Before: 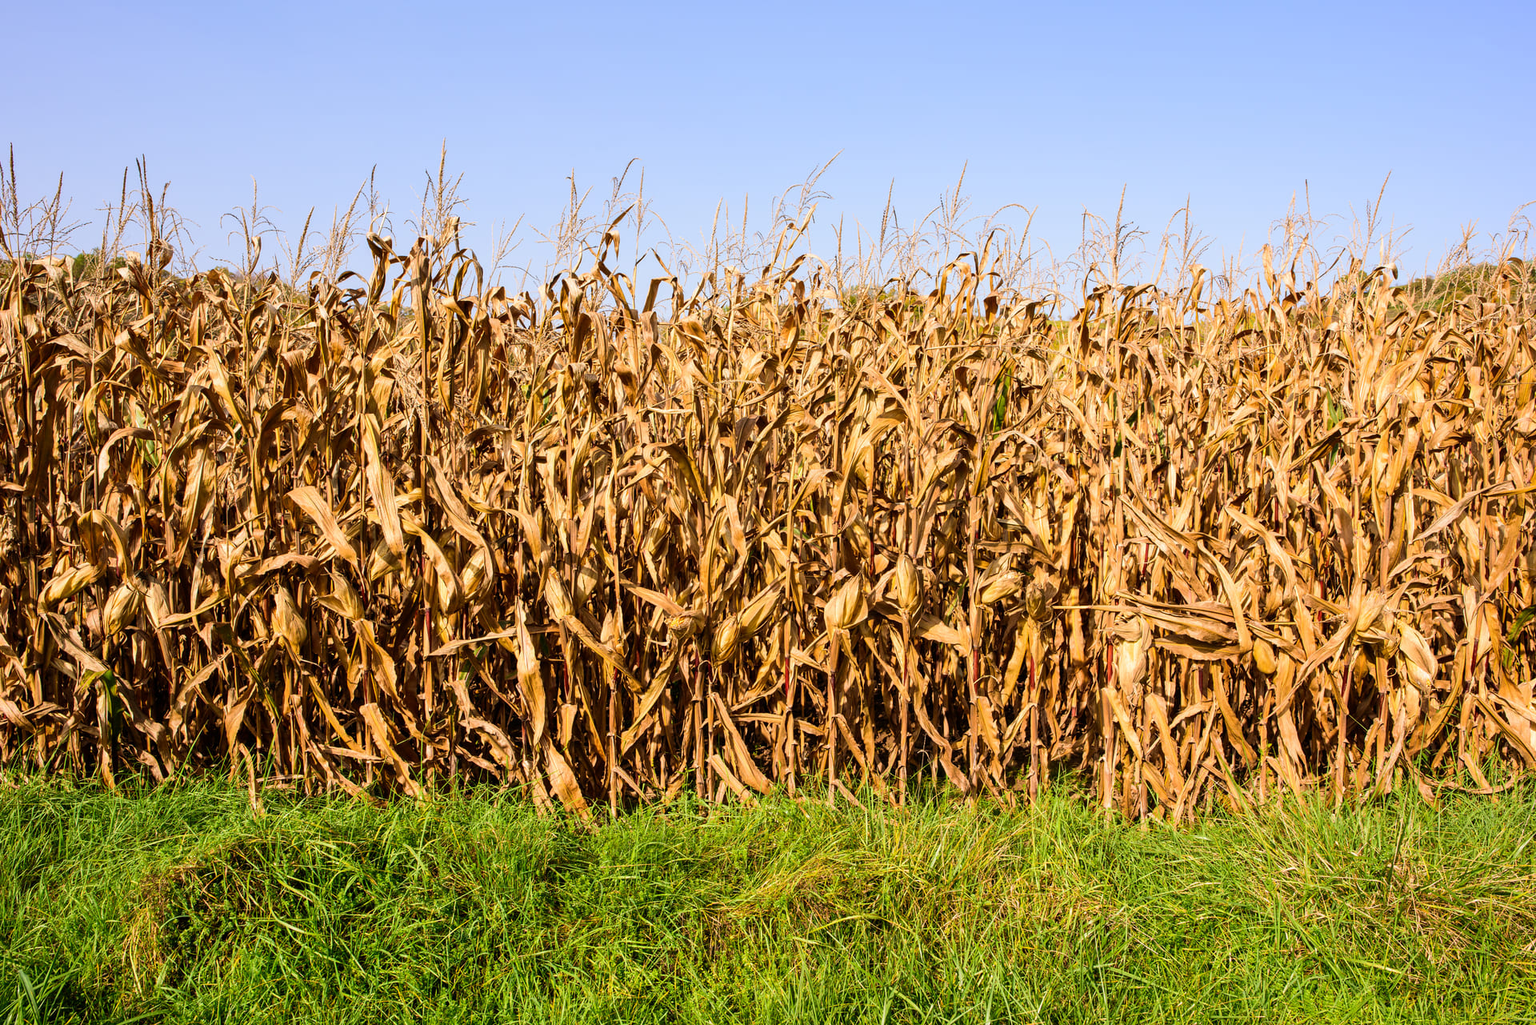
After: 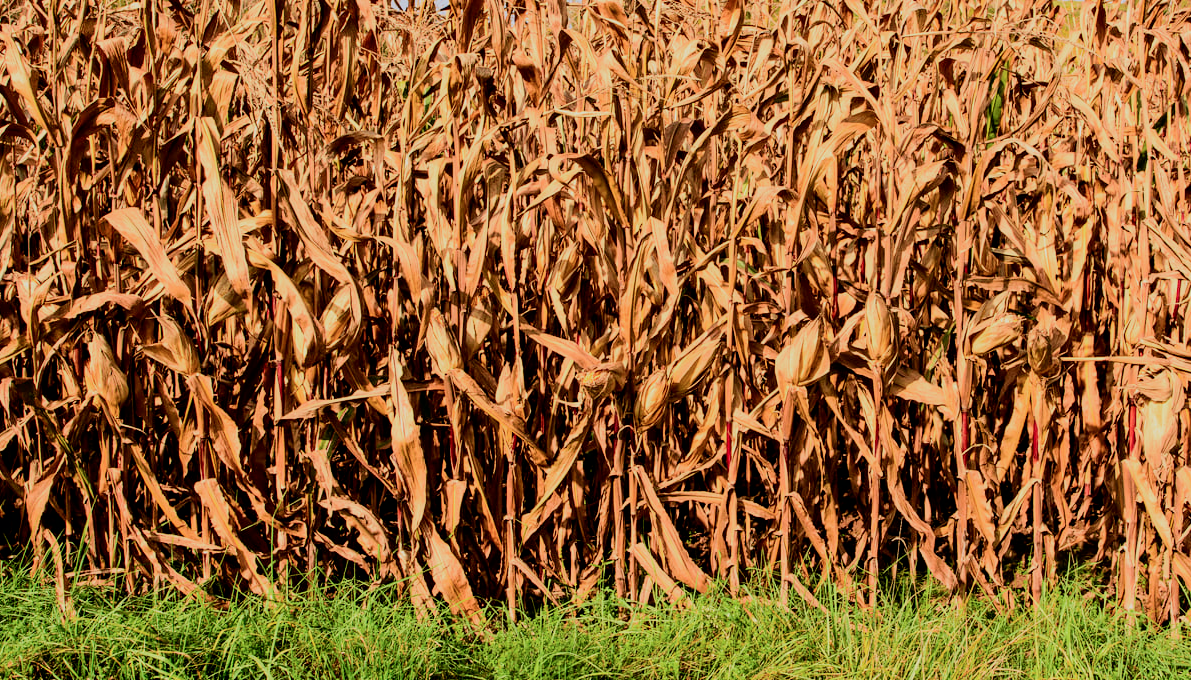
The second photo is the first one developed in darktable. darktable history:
crop: left 13.312%, top 31.28%, right 24.627%, bottom 15.582%
tone curve: curves: ch0 [(0, 0) (0.058, 0.027) (0.214, 0.183) (0.304, 0.288) (0.522, 0.549) (0.658, 0.7) (0.741, 0.775) (0.844, 0.866) (0.986, 0.957)]; ch1 [(0, 0) (0.172, 0.123) (0.312, 0.296) (0.437, 0.429) (0.471, 0.469) (0.502, 0.5) (0.513, 0.515) (0.572, 0.603) (0.617, 0.653) (0.68, 0.724) (0.889, 0.924) (1, 1)]; ch2 [(0, 0) (0.411, 0.424) (0.489, 0.49) (0.502, 0.5) (0.517, 0.519) (0.549, 0.578) (0.604, 0.628) (0.693, 0.686) (1, 1)], color space Lab, independent channels, preserve colors none
filmic rgb: black relative exposure -7.65 EV, white relative exposure 4.56 EV, hardness 3.61
